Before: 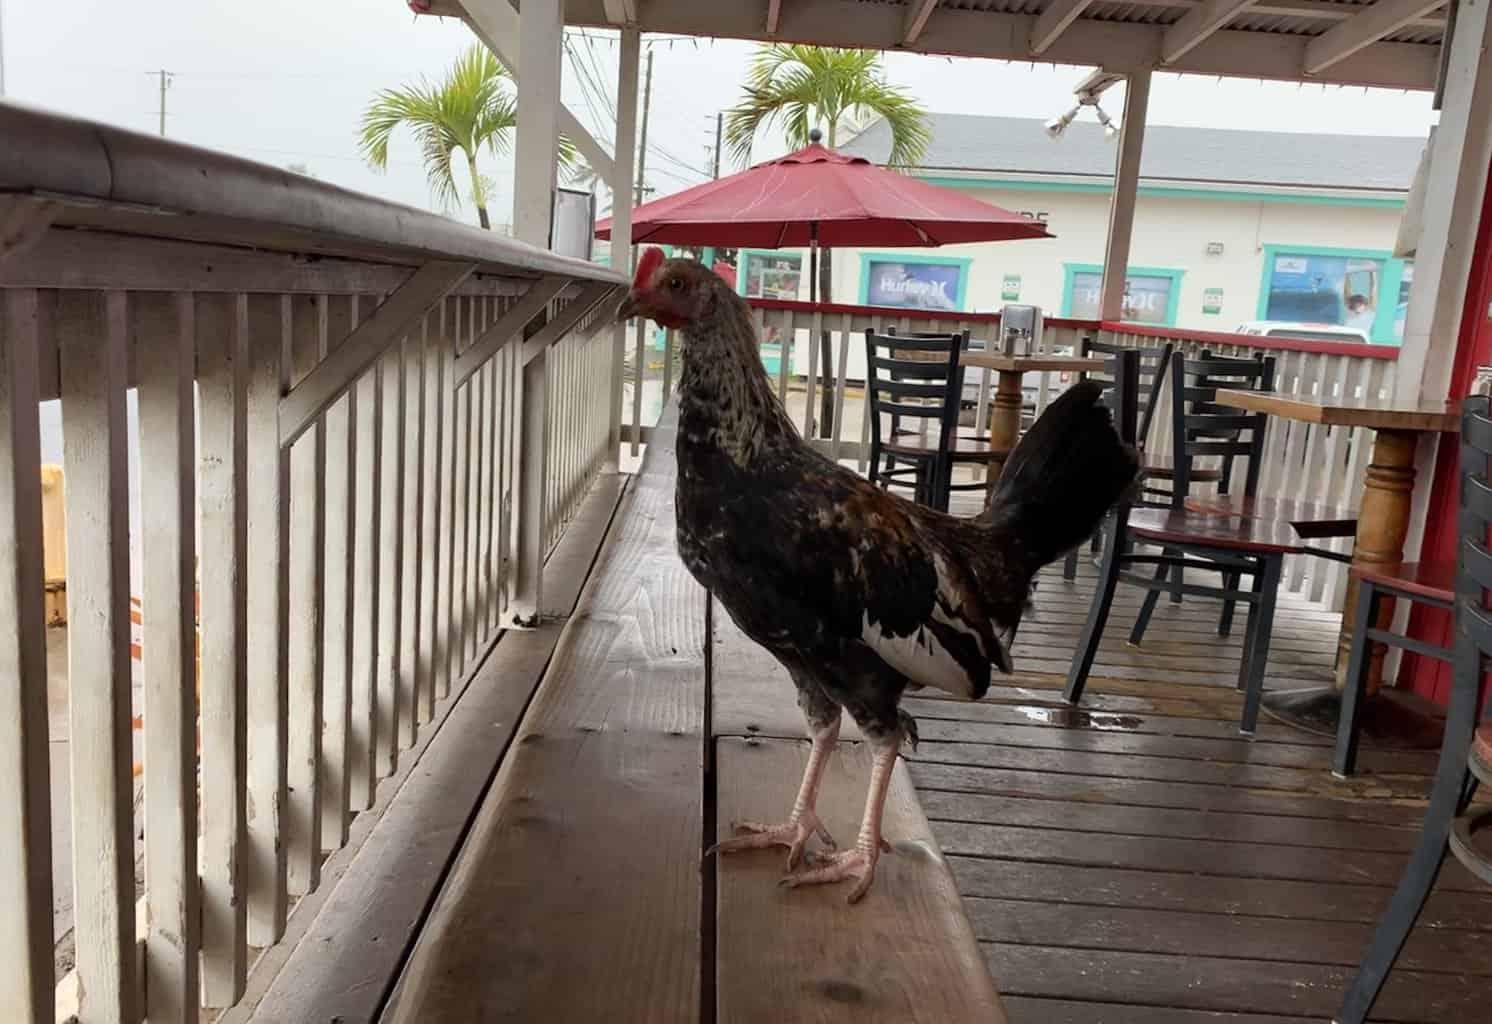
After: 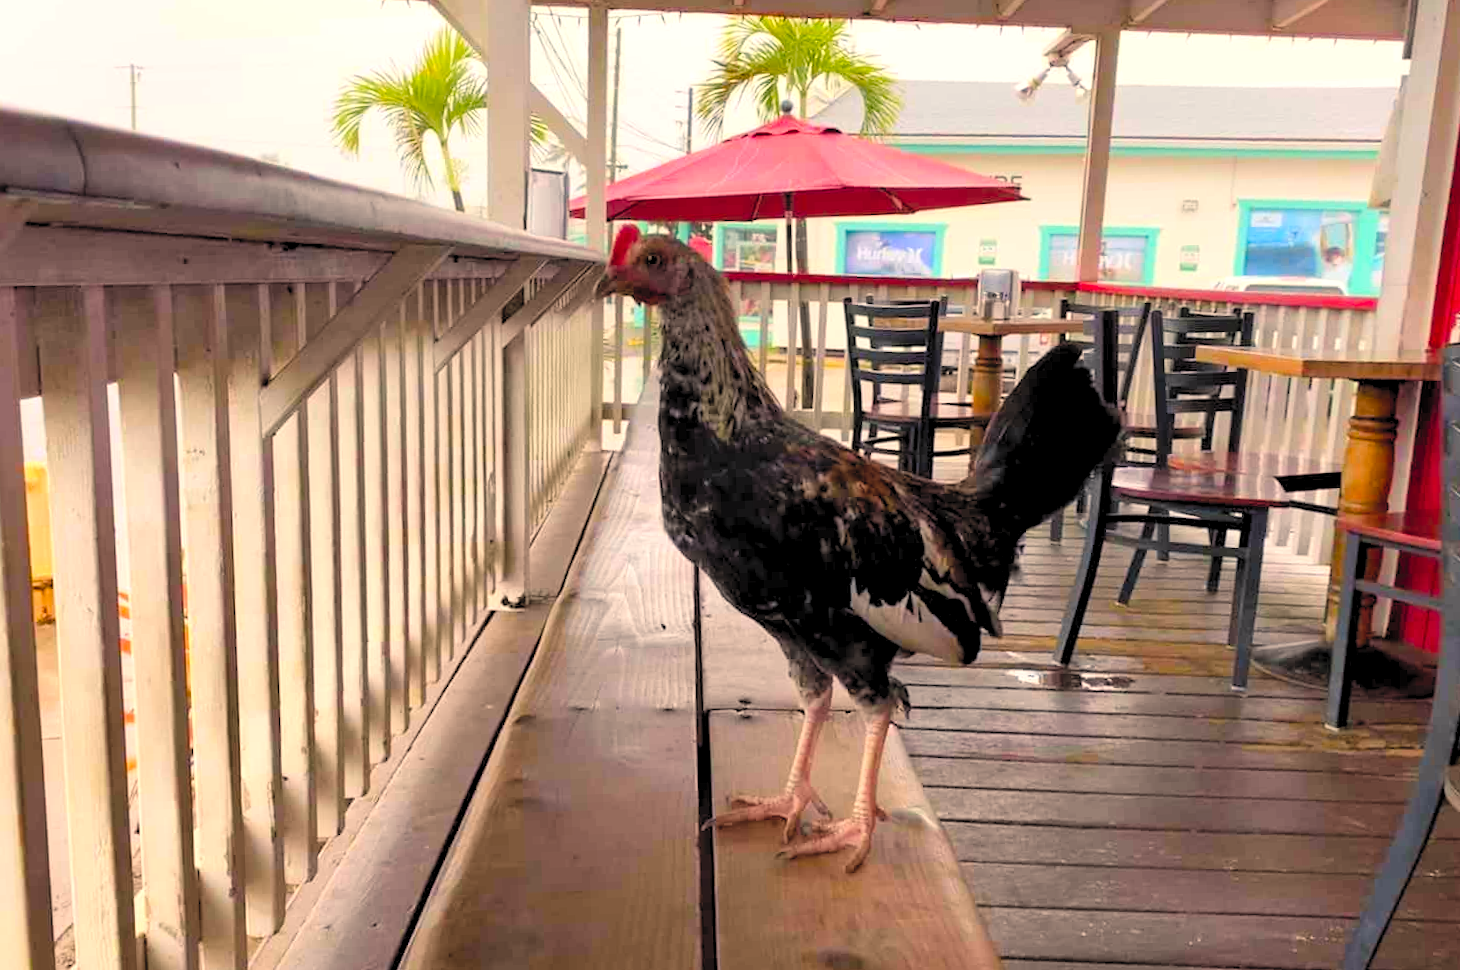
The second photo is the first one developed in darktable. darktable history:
base curve: preserve colors none
color balance rgb: shadows lift › chroma 2%, shadows lift › hue 247.2°, power › chroma 0.3%, power › hue 25.2°, highlights gain › chroma 3%, highlights gain › hue 60°, global offset › luminance 0.75%, perceptual saturation grading › global saturation 20%, perceptual saturation grading › highlights -20%, perceptual saturation grading › shadows 30%, global vibrance 20%
rotate and perspective: rotation -2°, crop left 0.022, crop right 0.978, crop top 0.049, crop bottom 0.951
rgb levels: levels [[0.01, 0.419, 0.839], [0, 0.5, 1], [0, 0.5, 1]]
contrast brightness saturation: contrast 0.07, brightness 0.18, saturation 0.4
